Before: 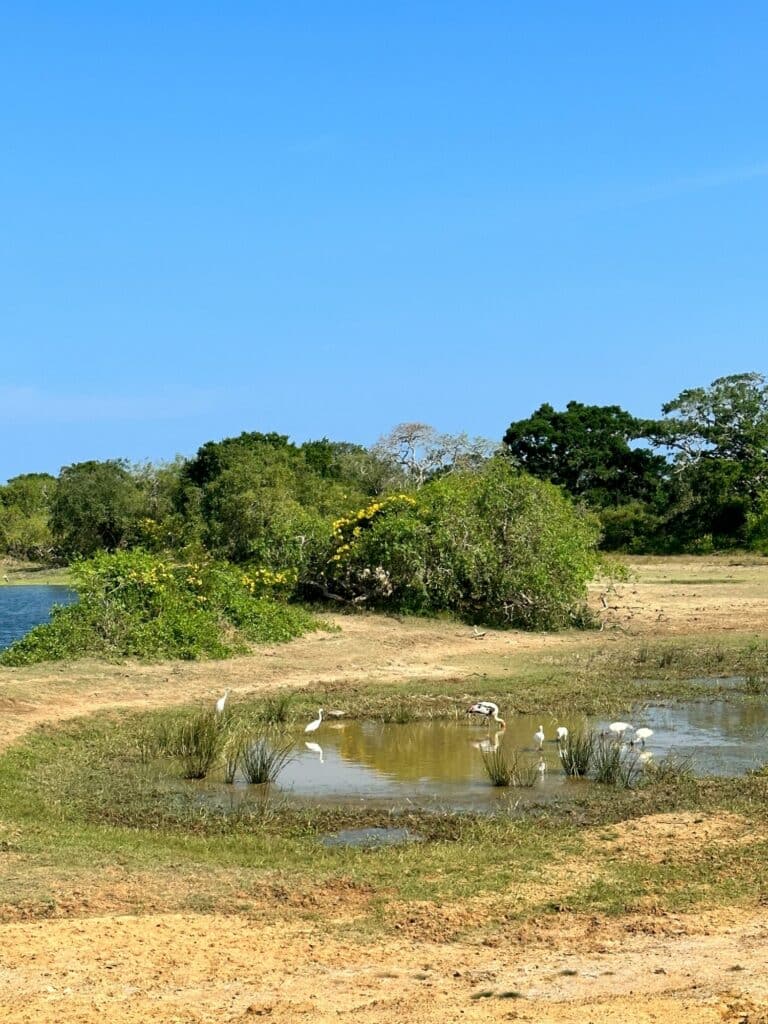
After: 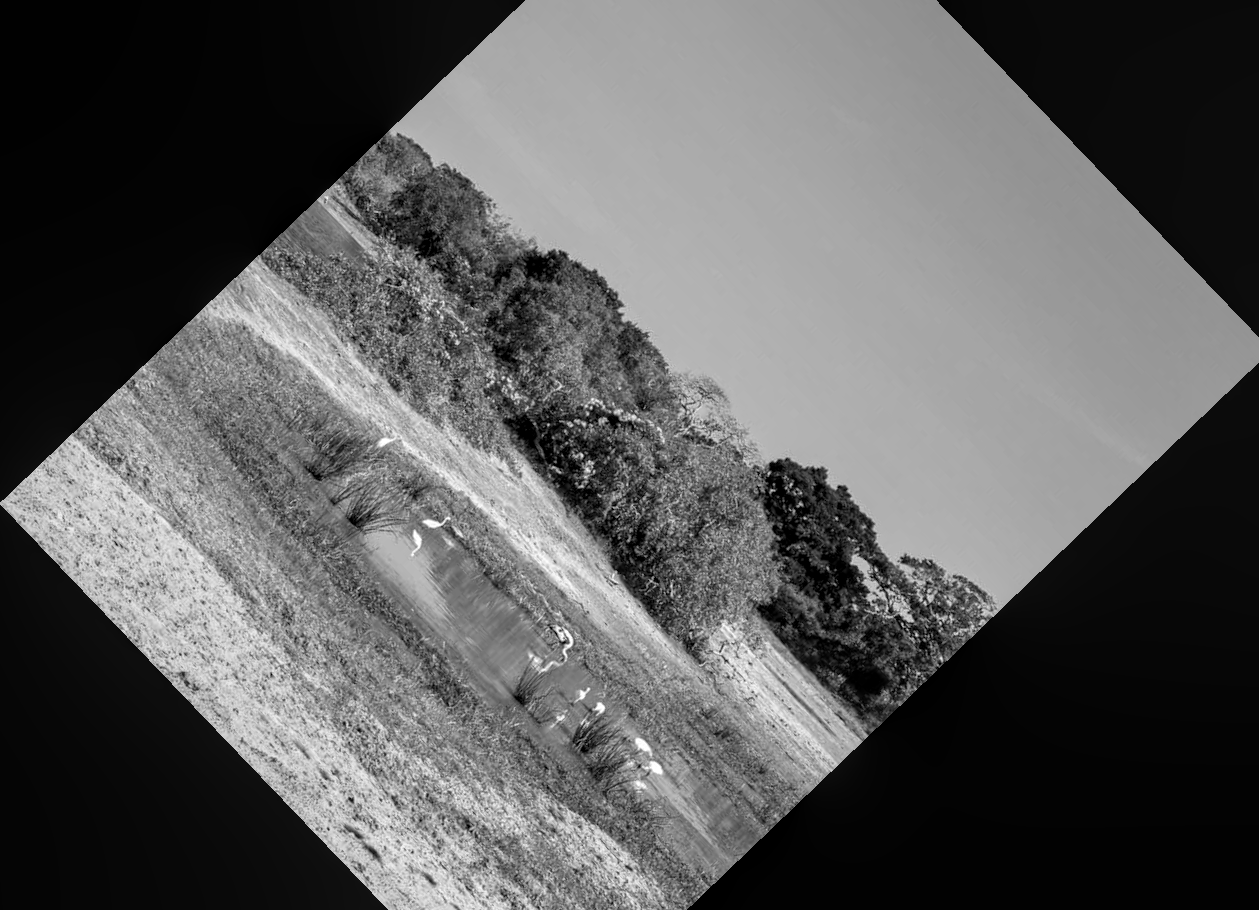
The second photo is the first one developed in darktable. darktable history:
local contrast: on, module defaults
crop and rotate: angle -46.26°, top 16.234%, right 0.912%, bottom 11.704%
monochrome: a 32, b 64, size 2.3
